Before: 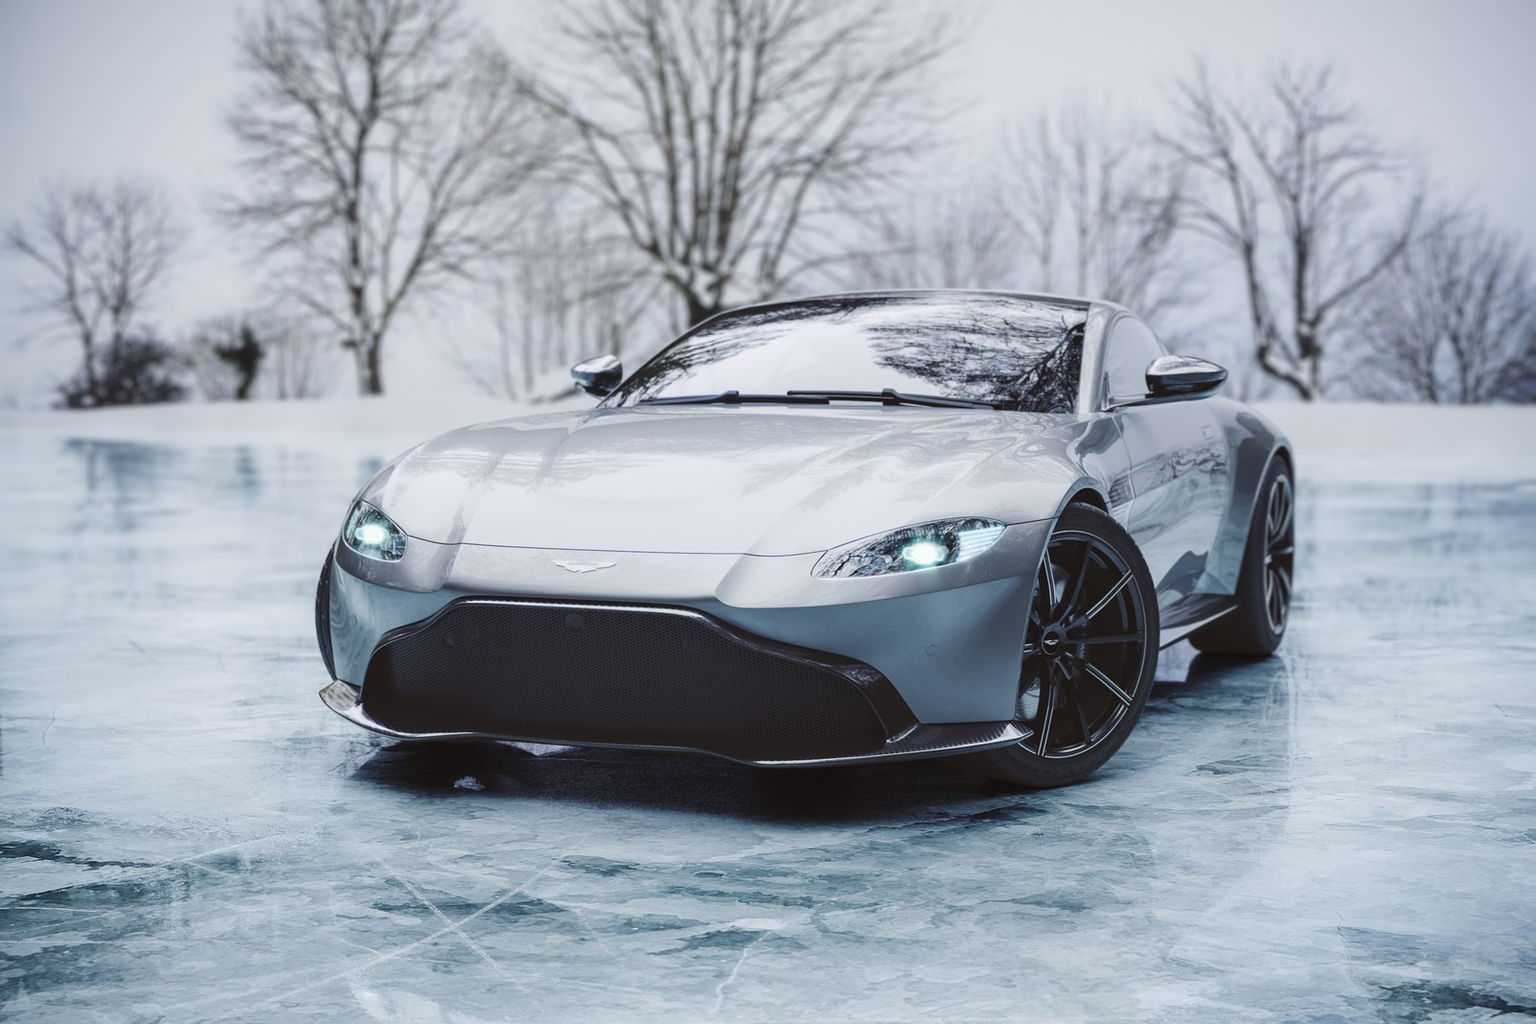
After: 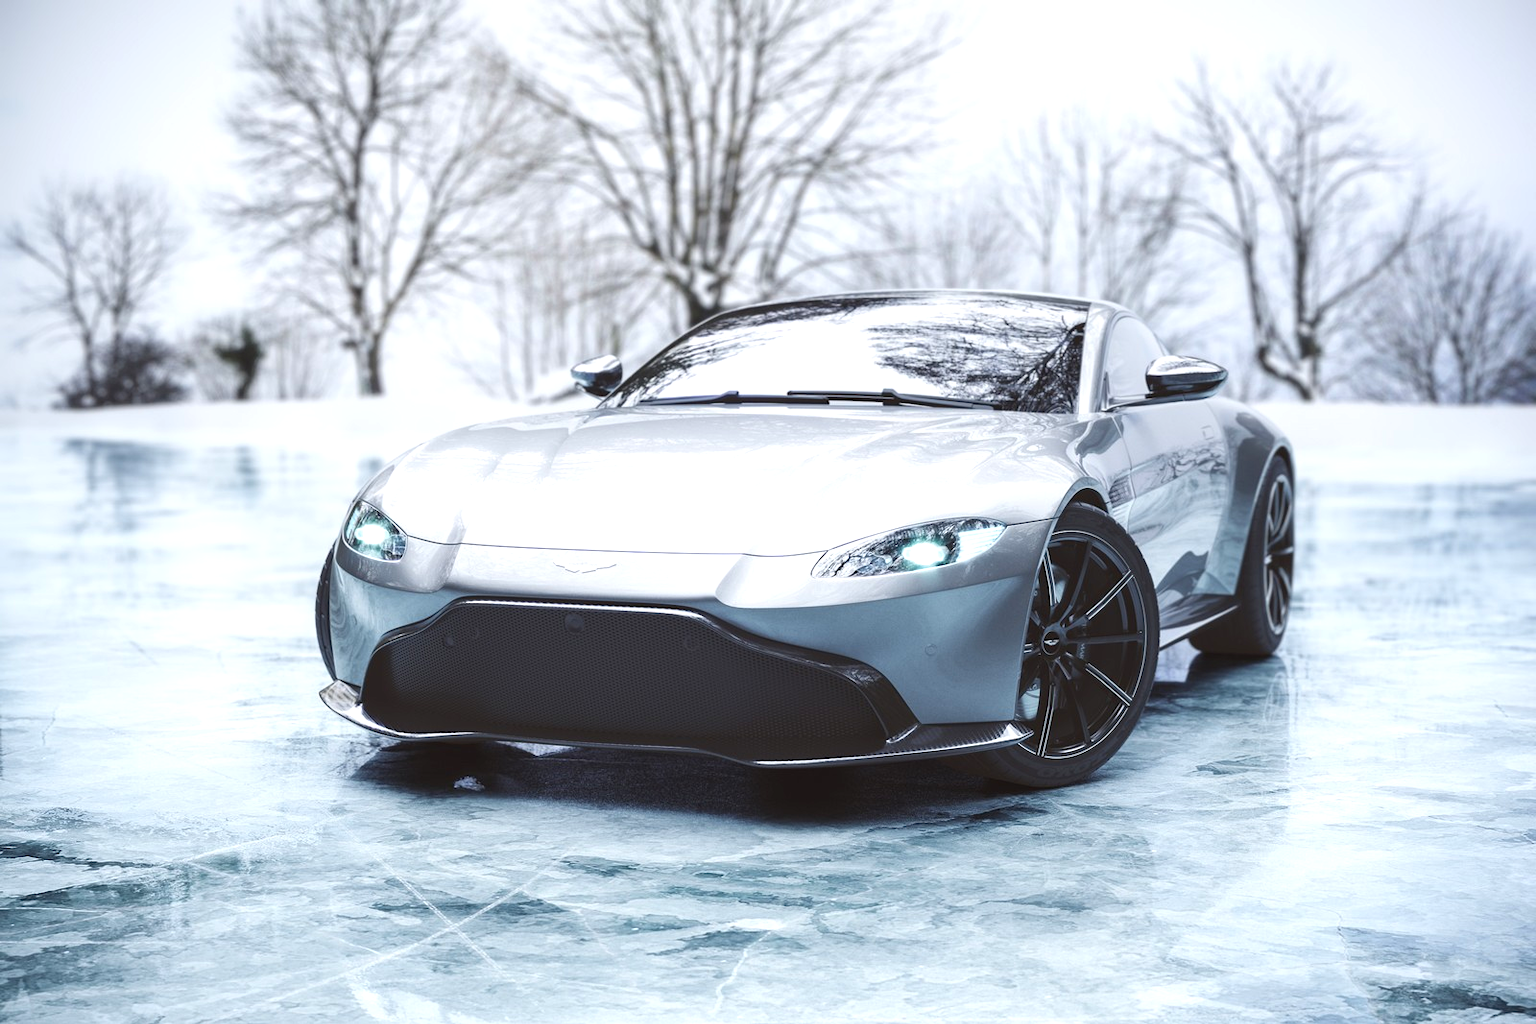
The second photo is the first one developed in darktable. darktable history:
exposure: exposure 0.645 EV, compensate highlight preservation false
